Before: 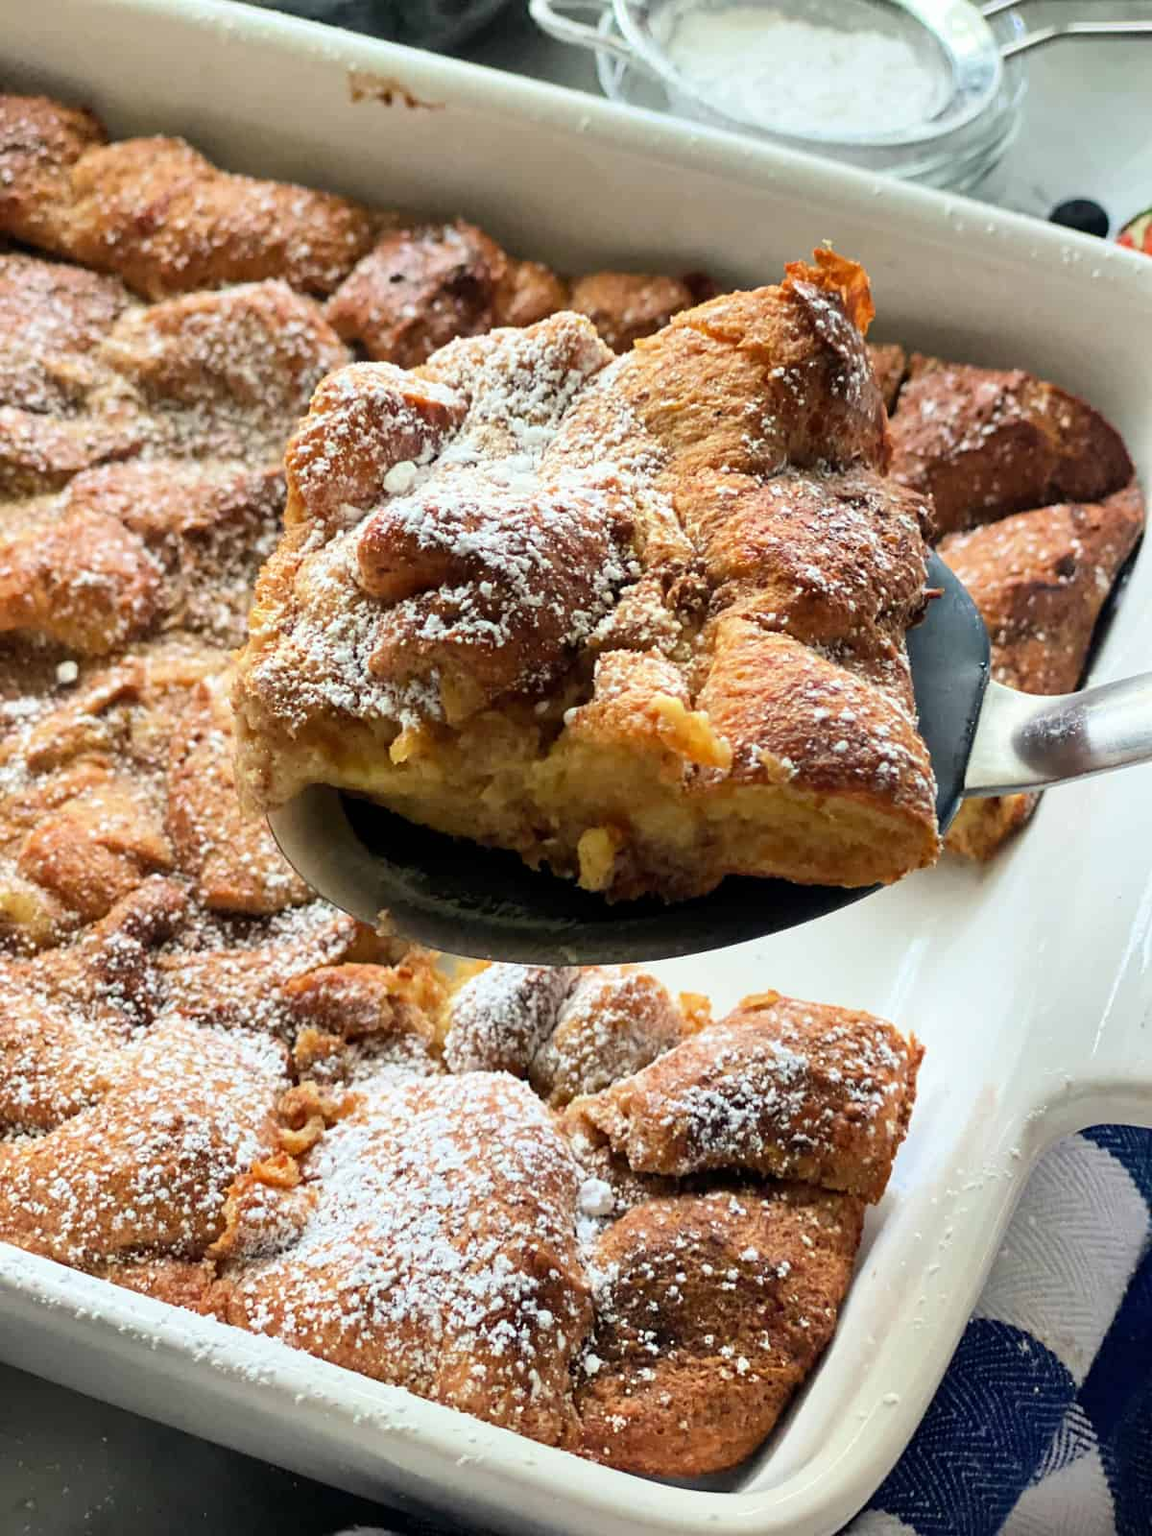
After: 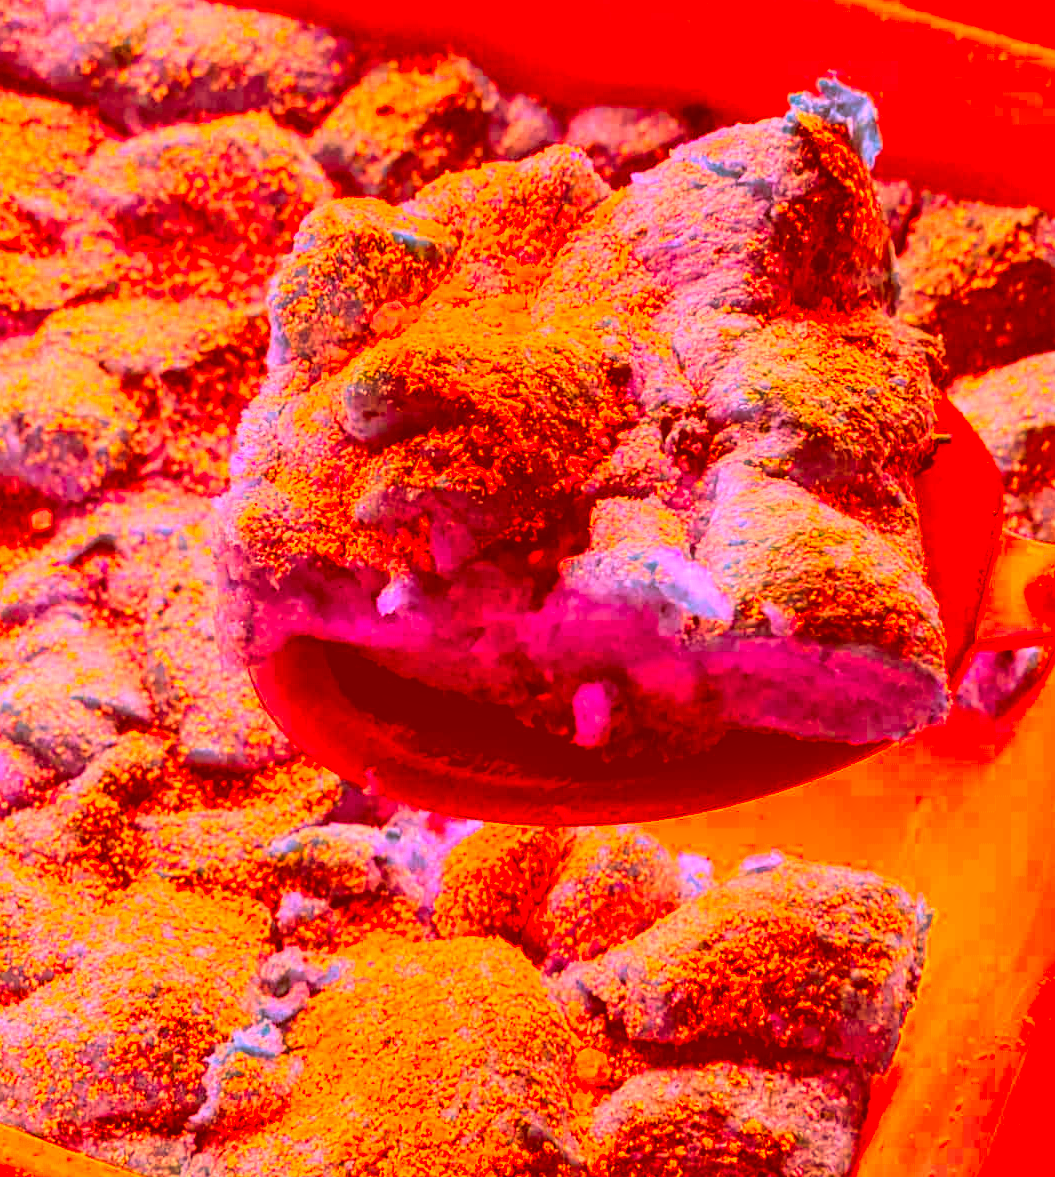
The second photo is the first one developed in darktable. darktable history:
exposure: black level correction 0.001, exposure 0.5 EV, compensate exposure bias true, compensate highlight preservation false
crop and rotate: left 2.425%, top 11.305%, right 9.6%, bottom 15.08%
local contrast: on, module defaults
color balance rgb: linear chroma grading › global chroma 3.45%, perceptual saturation grading › global saturation 11.24%, perceptual brilliance grading › global brilliance 3.04%, global vibrance 2.8%
color correction: highlights a* -39.68, highlights b* -40, shadows a* -40, shadows b* -40, saturation -3
base curve: exposure shift 0, preserve colors none
color calibration: illuminant as shot in camera, x 0.358, y 0.373, temperature 4628.91 K
contrast brightness saturation: contrast 0.1, saturation -0.3
